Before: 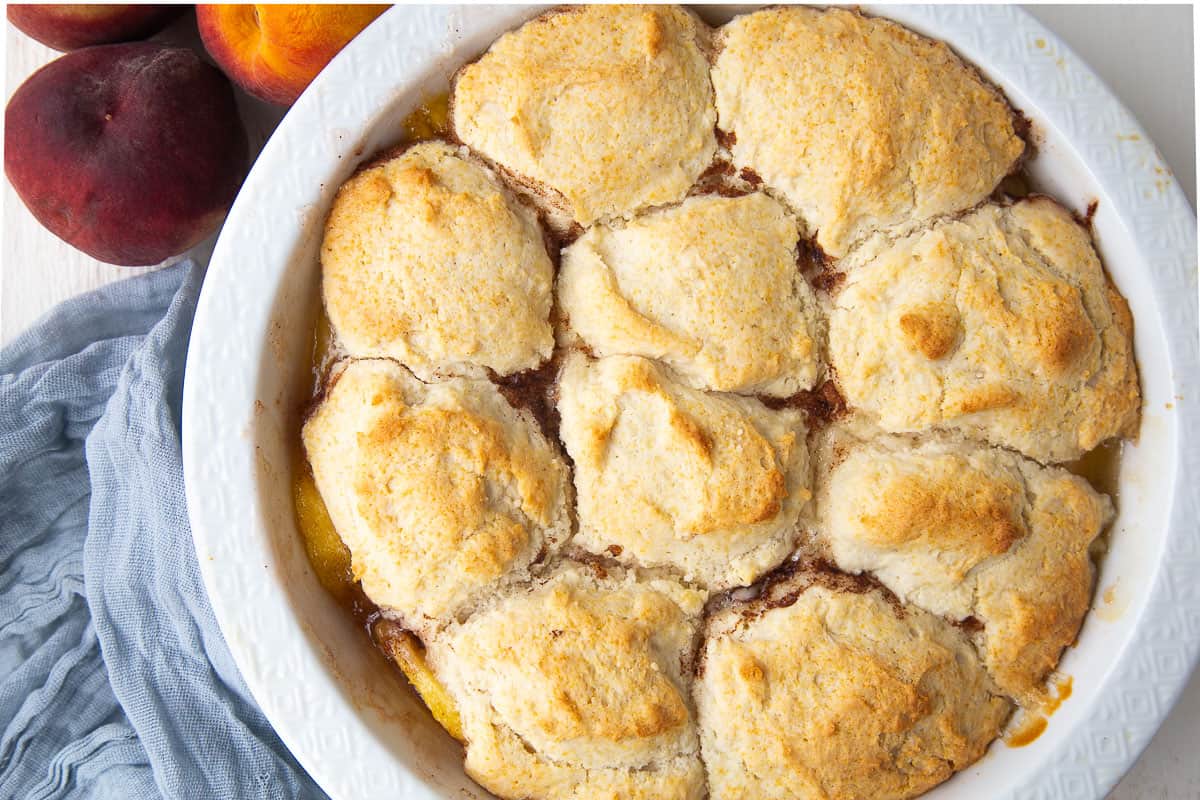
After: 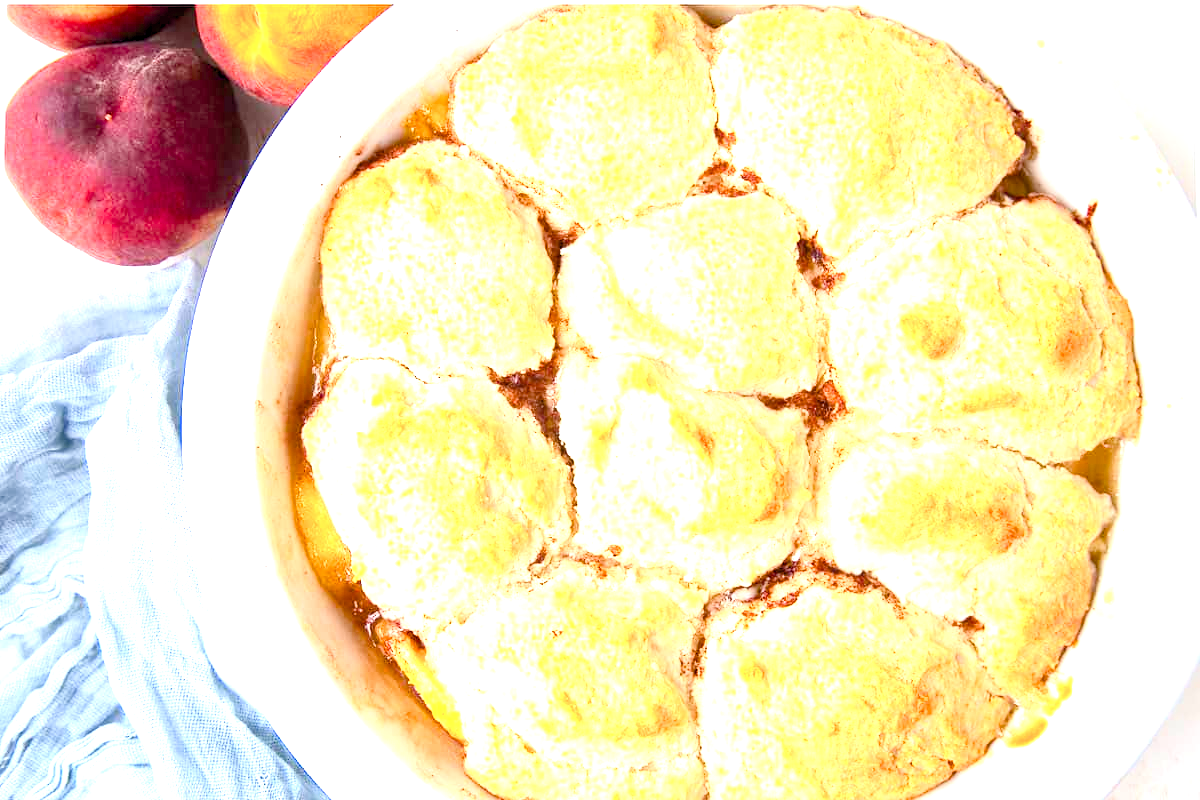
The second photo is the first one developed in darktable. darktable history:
color correction: highlights b* 0.063
color balance rgb: global offset › luminance -0.511%, perceptual saturation grading › global saturation 20%, perceptual saturation grading › highlights -48.97%, perceptual saturation grading › shadows 24.78%, perceptual brilliance grading › global brilliance 11.549%
exposure: black level correction 0, exposure 1.446 EV, compensate exposure bias true, compensate highlight preservation false
contrast brightness saturation: contrast 0.204, brightness 0.168, saturation 0.226
